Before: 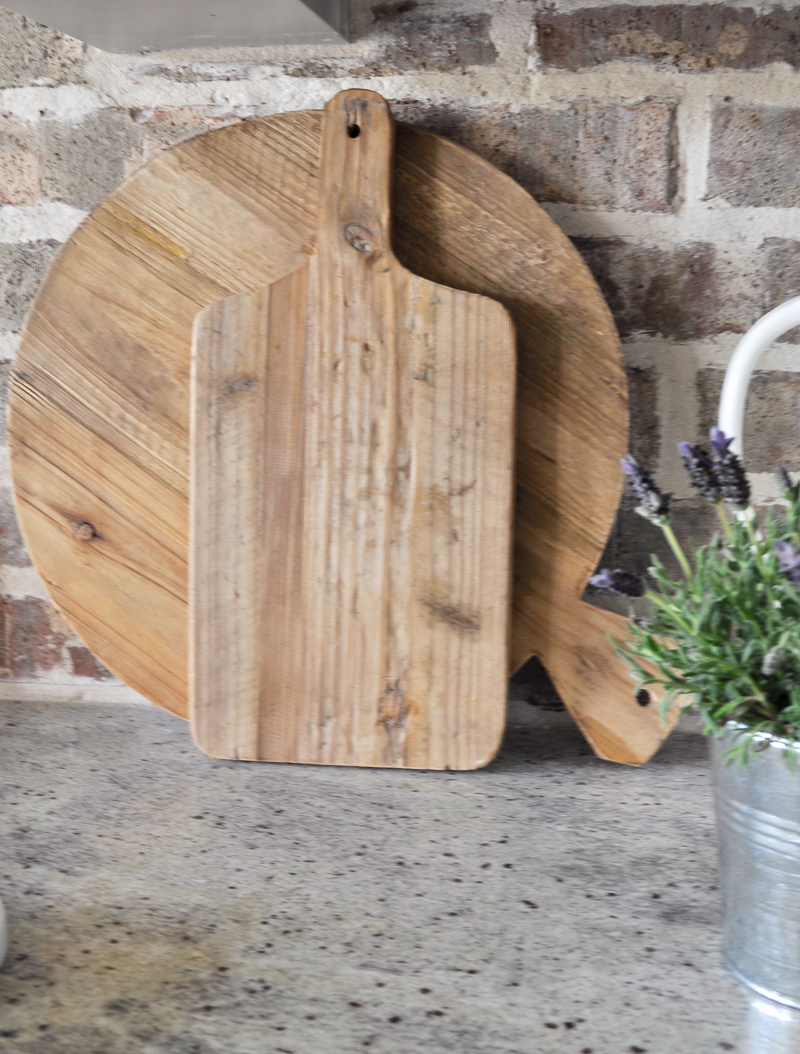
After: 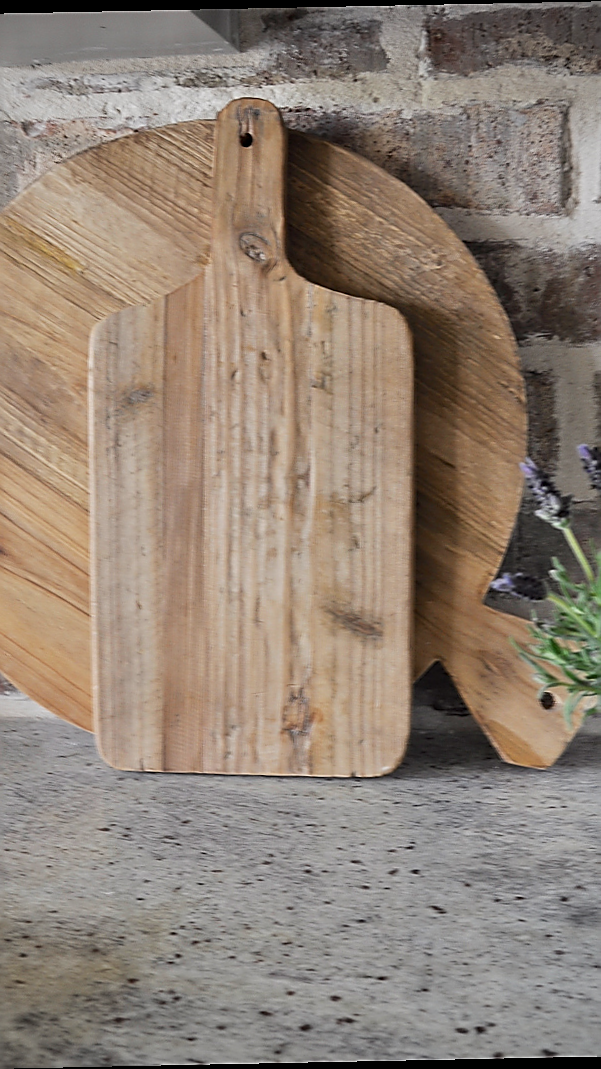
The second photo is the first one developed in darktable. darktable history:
vignetting: fall-off radius 45%, brightness -0.33
rotate and perspective: rotation -1.17°, automatic cropping off
crop: left 13.443%, right 13.31%
sharpen: radius 1.4, amount 1.25, threshold 0.7
exposure: exposure -0.293 EV, compensate highlight preservation false
tone equalizer: -8 EV 0.06 EV, smoothing diameter 25%, edges refinement/feathering 10, preserve details guided filter
